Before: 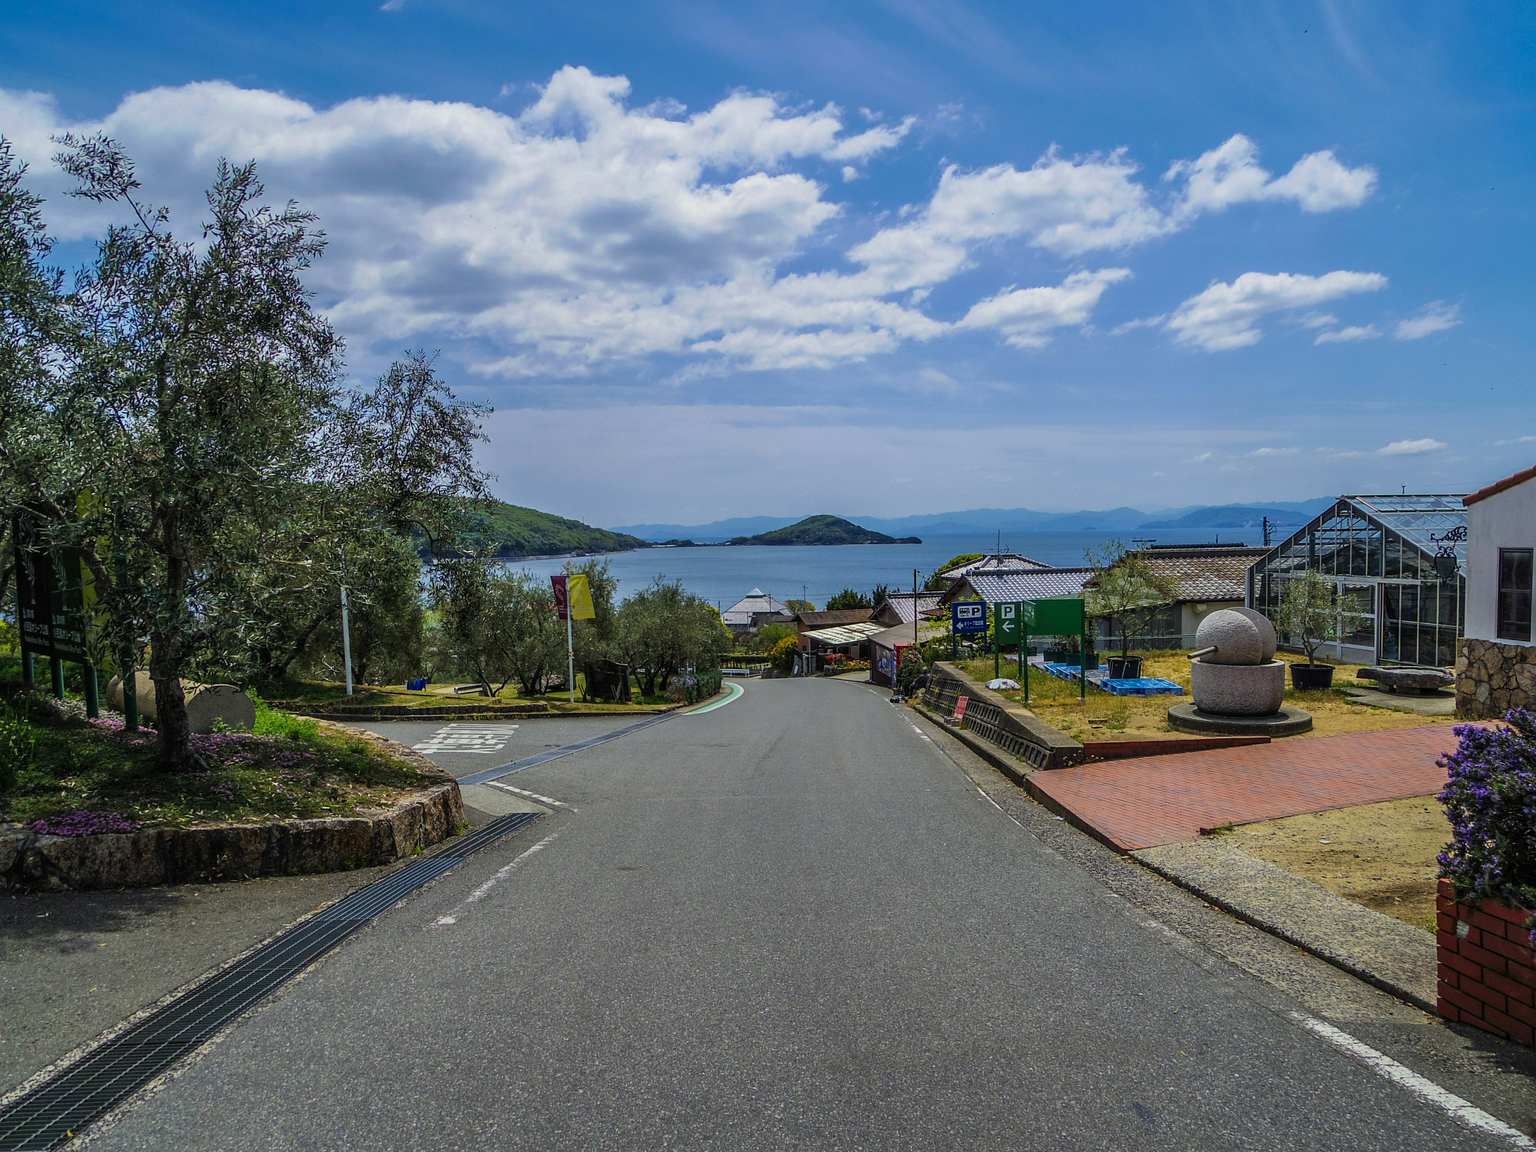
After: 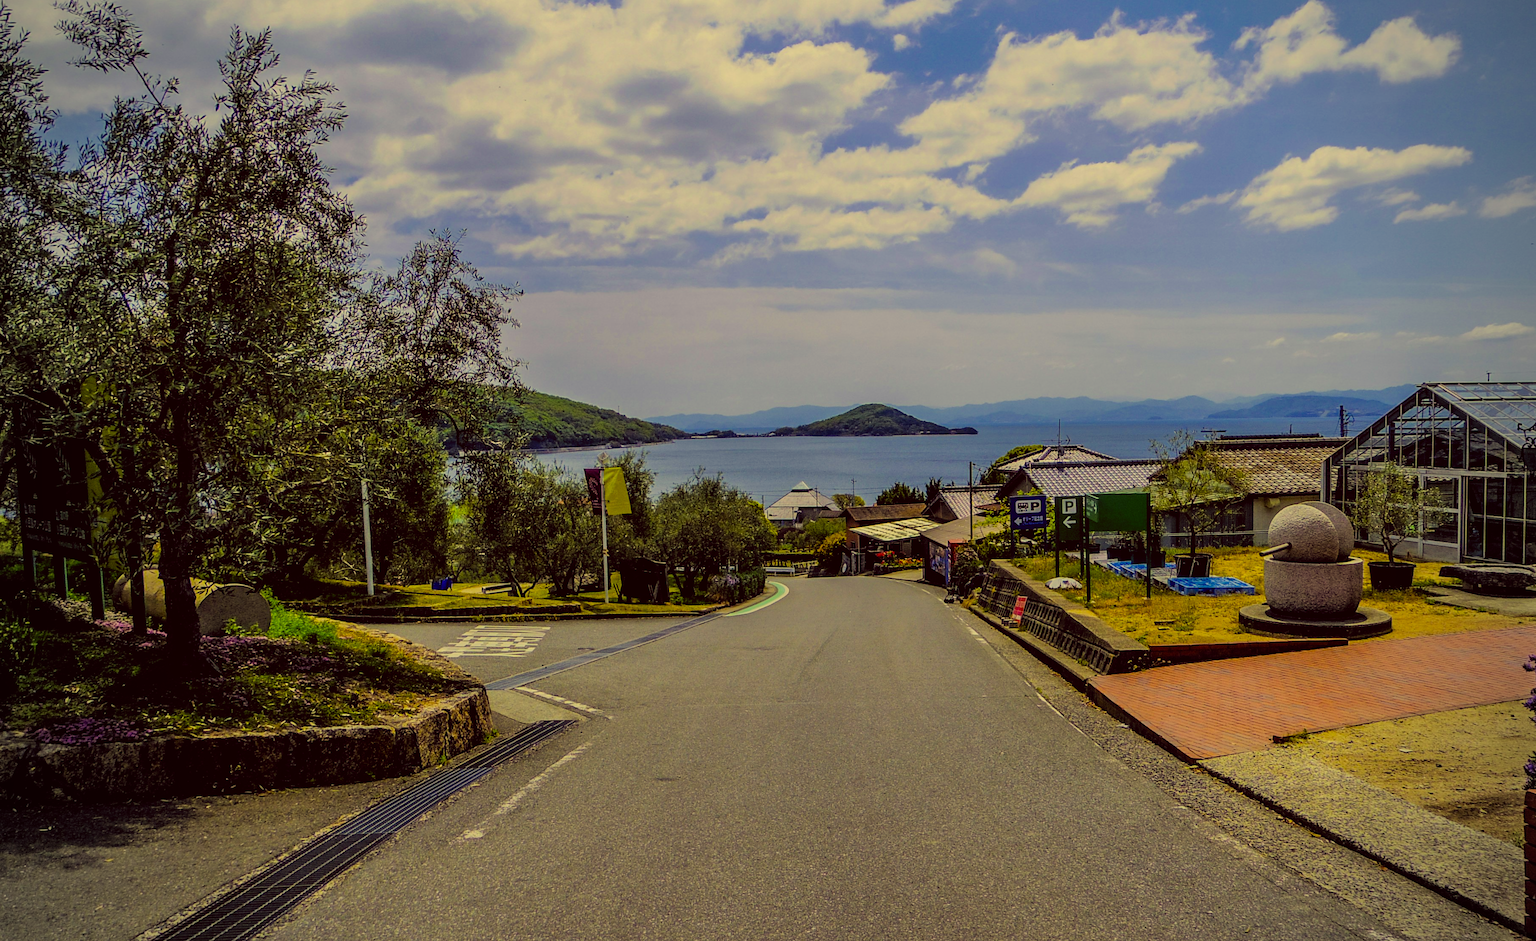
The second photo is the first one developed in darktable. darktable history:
color correction: highlights a* -0.482, highlights b* 40, shadows a* 9.8, shadows b* -0.161
color balance rgb: global vibrance 0.5%
vignetting: unbound false
crop and rotate: angle 0.03°, top 11.643%, right 5.651%, bottom 11.189%
filmic rgb: black relative exposure -7.6 EV, white relative exposure 4.64 EV, threshold 3 EV, target black luminance 0%, hardness 3.55, latitude 50.51%, contrast 1.033, highlights saturation mix 10%, shadows ↔ highlights balance -0.198%, color science v4 (2020), enable highlight reconstruction true
